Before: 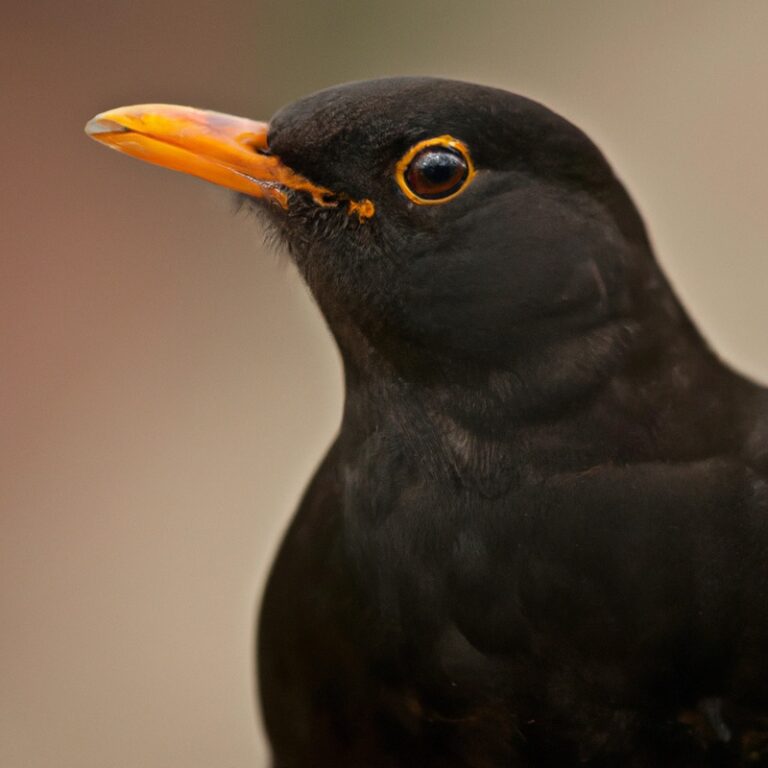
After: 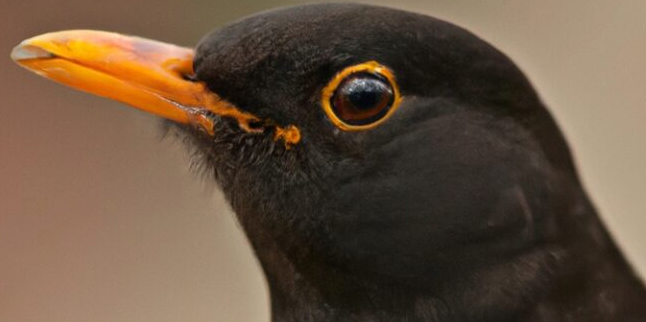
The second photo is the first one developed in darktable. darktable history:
crop and rotate: left 9.664%, top 9.659%, right 6.098%, bottom 48.358%
tone equalizer: on, module defaults
